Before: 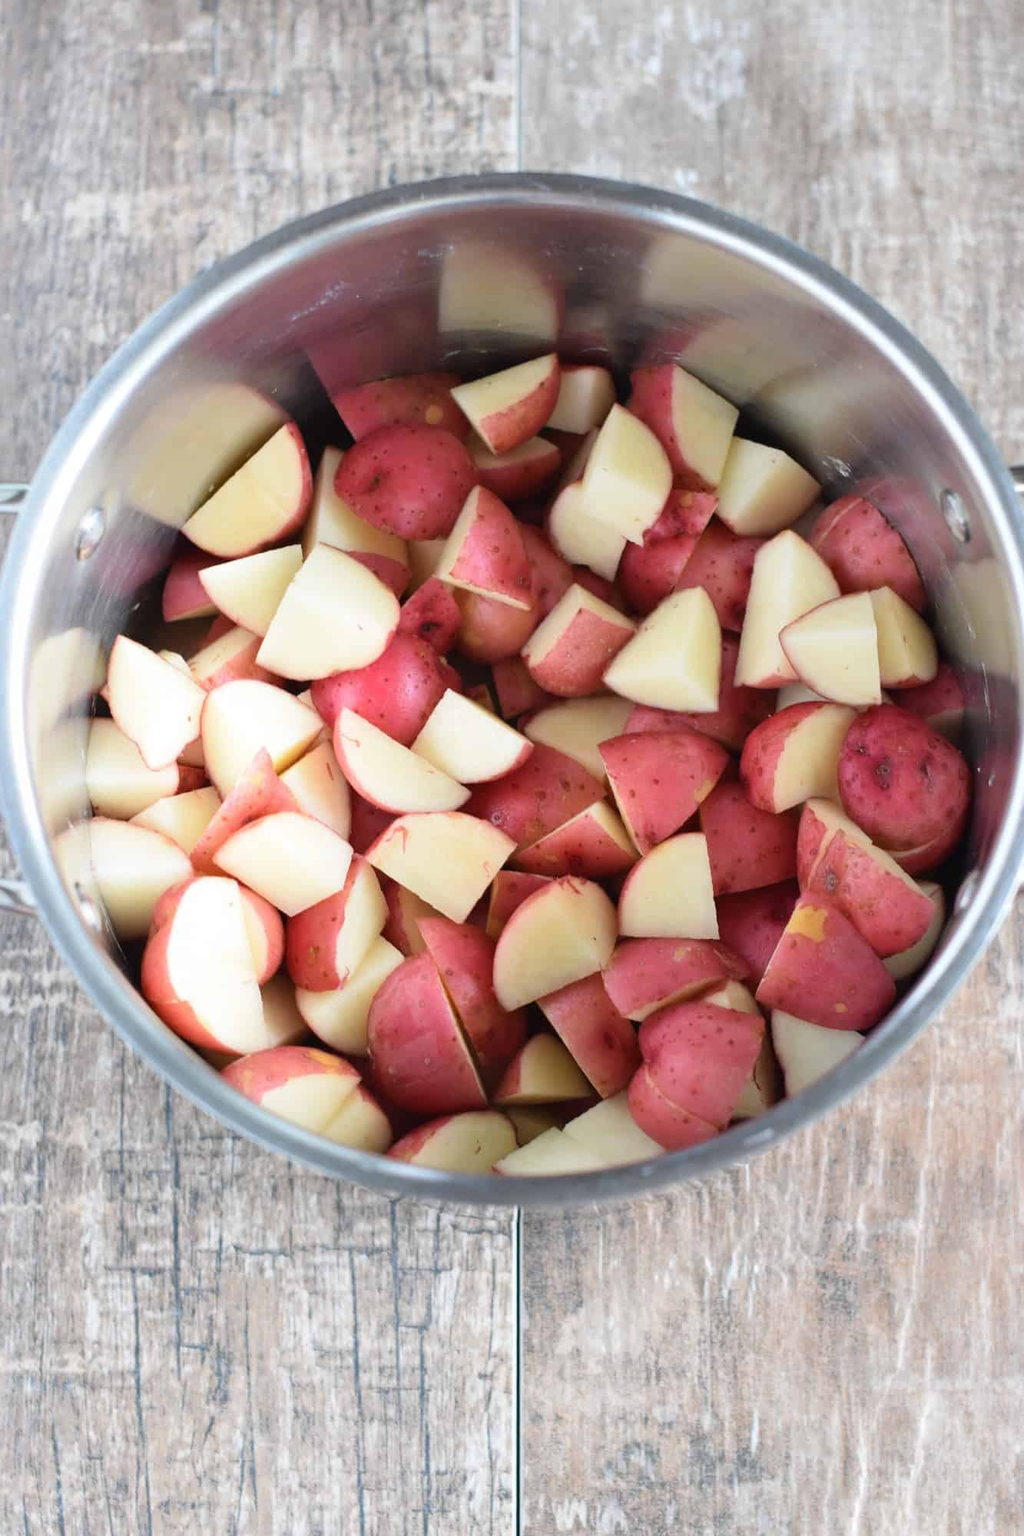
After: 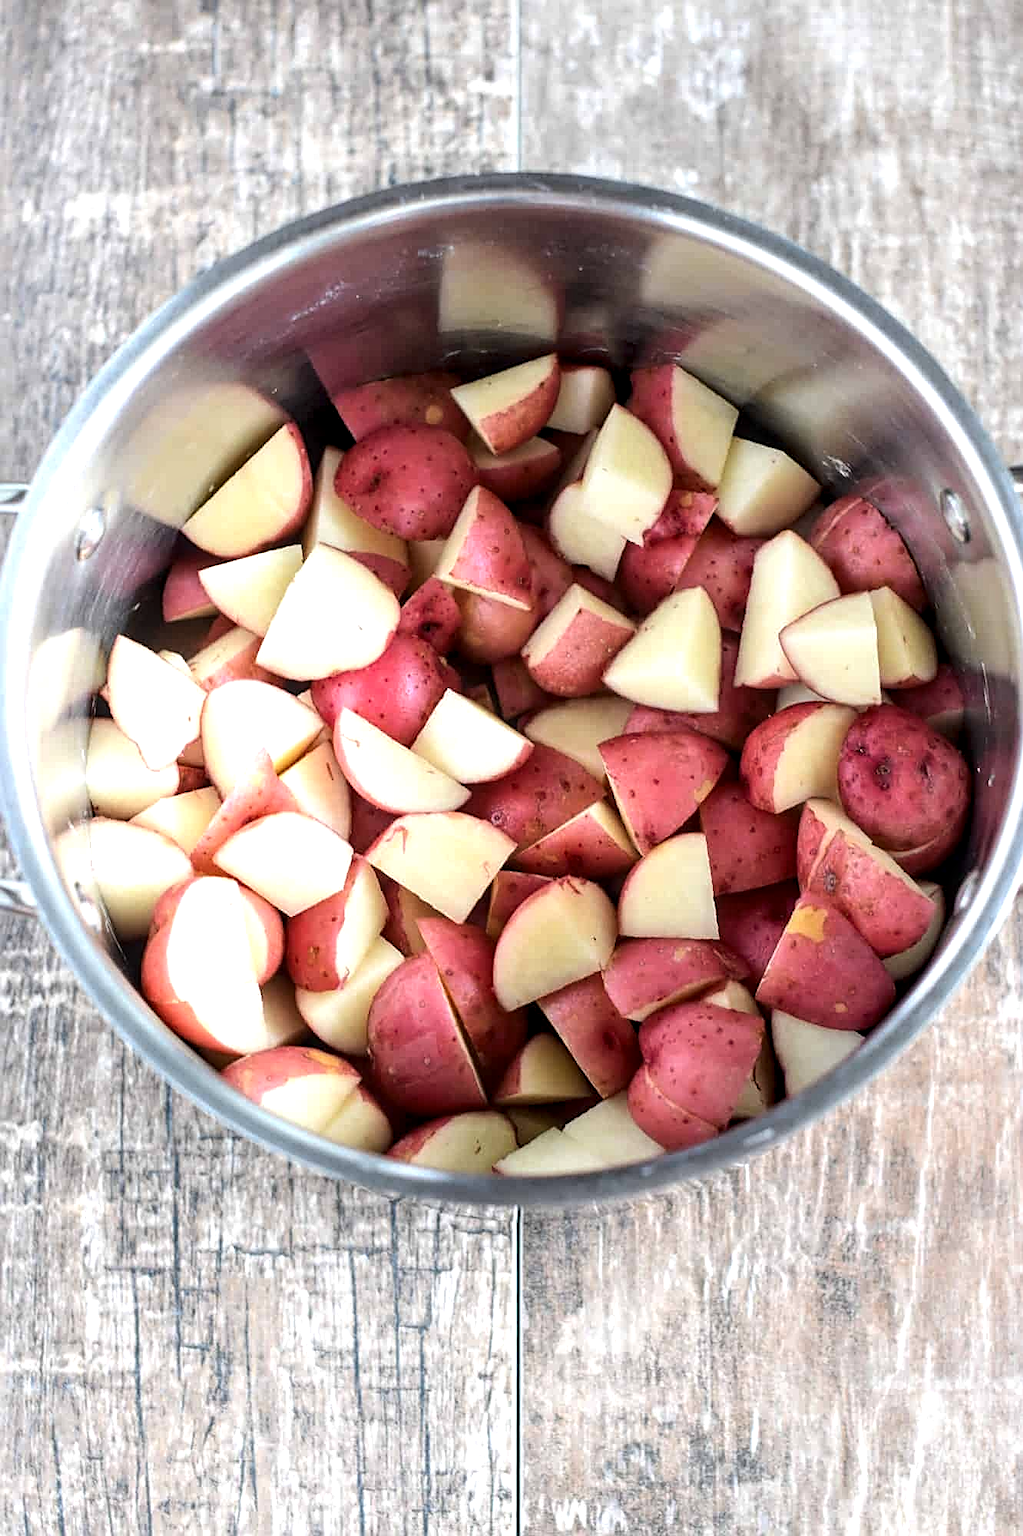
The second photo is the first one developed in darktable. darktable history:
local contrast: highlights 40%, shadows 60%, detail 136%, midtone range 0.514
sharpen: on, module defaults
tone equalizer: -8 EV -0.417 EV, -7 EV -0.389 EV, -6 EV -0.333 EV, -5 EV -0.222 EV, -3 EV 0.222 EV, -2 EV 0.333 EV, -1 EV 0.389 EV, +0 EV 0.417 EV, edges refinement/feathering 500, mask exposure compensation -1.57 EV, preserve details no
